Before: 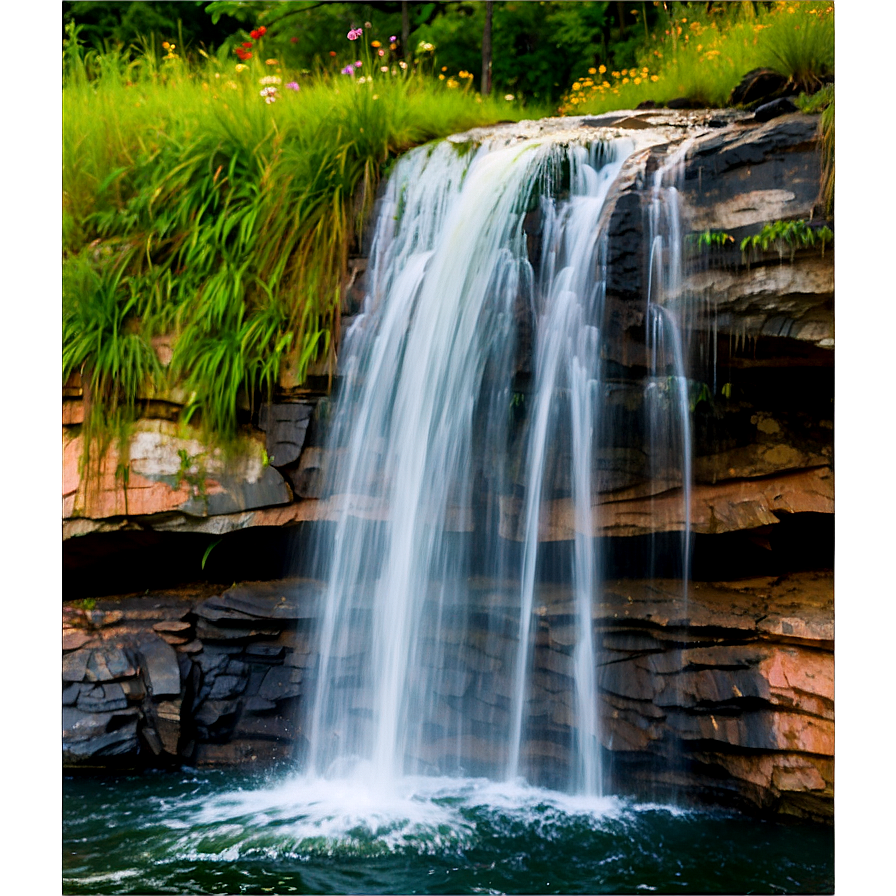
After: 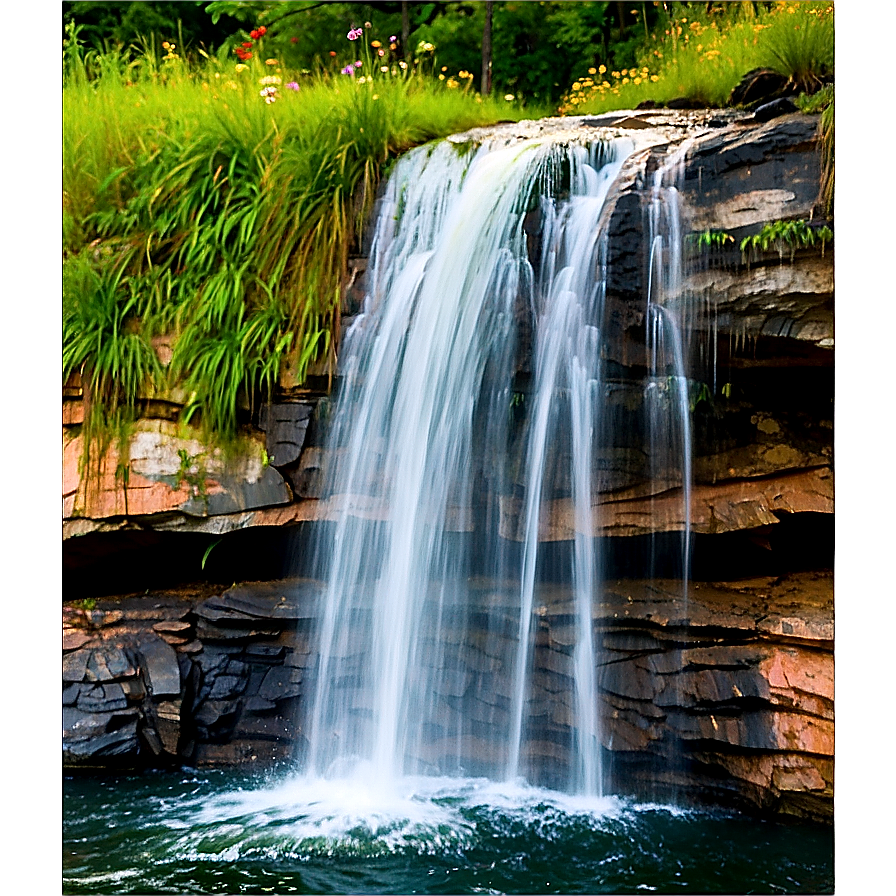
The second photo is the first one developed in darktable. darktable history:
tone equalizer: edges refinement/feathering 500, mask exposure compensation -1.57 EV, preserve details no
sharpen: radius 1.378, amount 1.254, threshold 0.681
exposure: exposure 0.125 EV, compensate highlight preservation false
contrast brightness saturation: contrast 0.097, brightness 0.023, saturation 0.023
